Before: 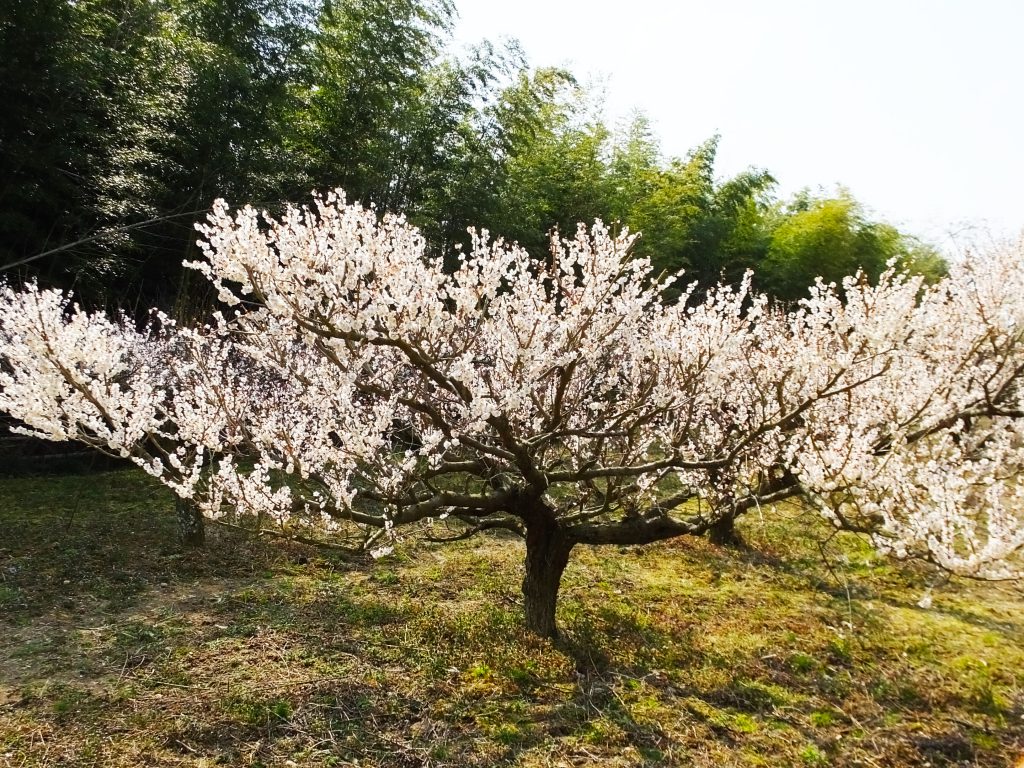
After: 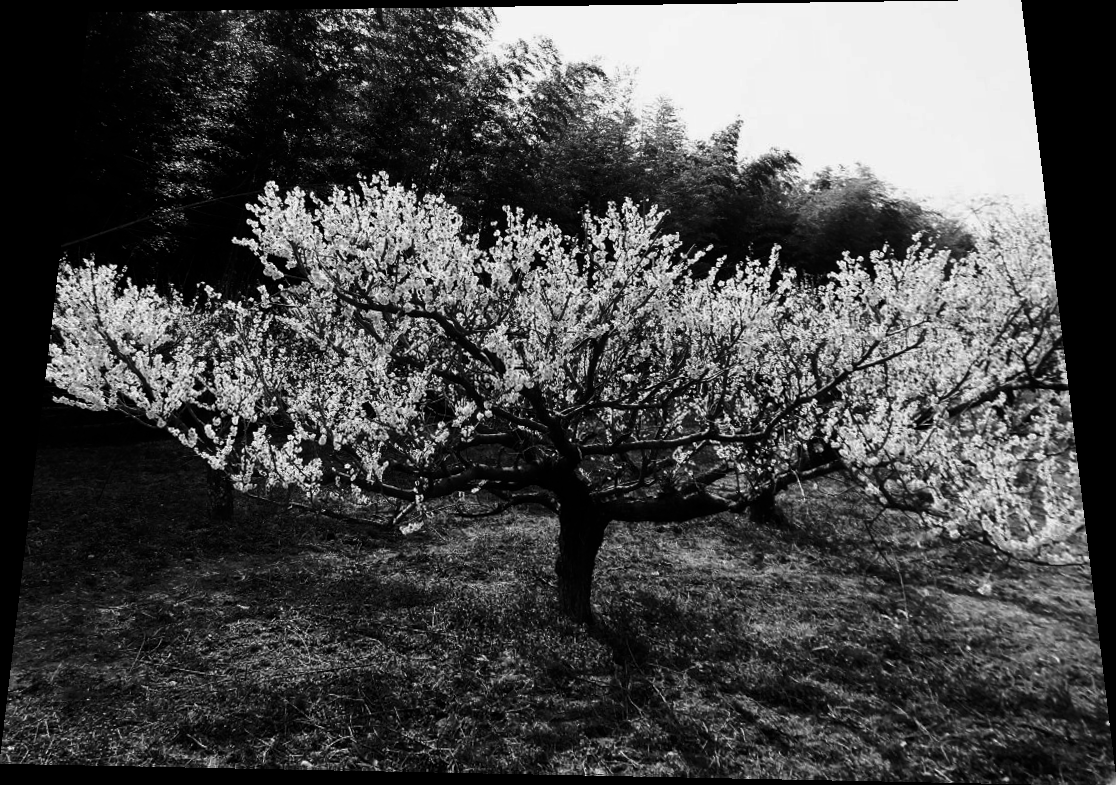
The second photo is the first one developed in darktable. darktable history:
rotate and perspective: rotation 0.128°, lens shift (vertical) -0.181, lens shift (horizontal) -0.044, shear 0.001, automatic cropping off
contrast brightness saturation: contrast -0.03, brightness -0.59, saturation -1
